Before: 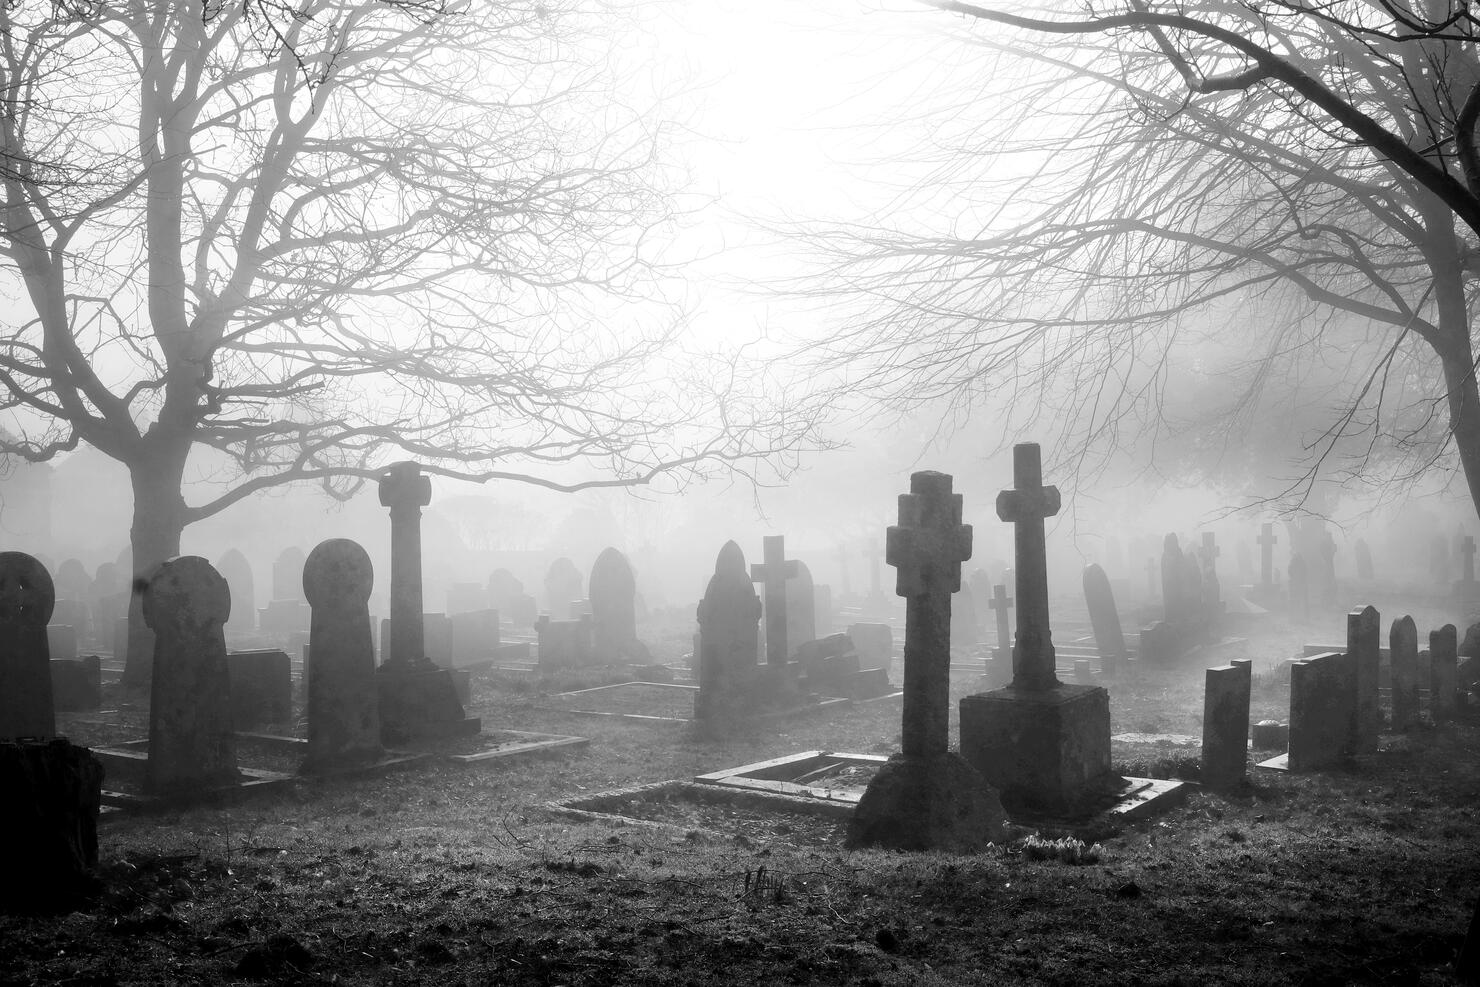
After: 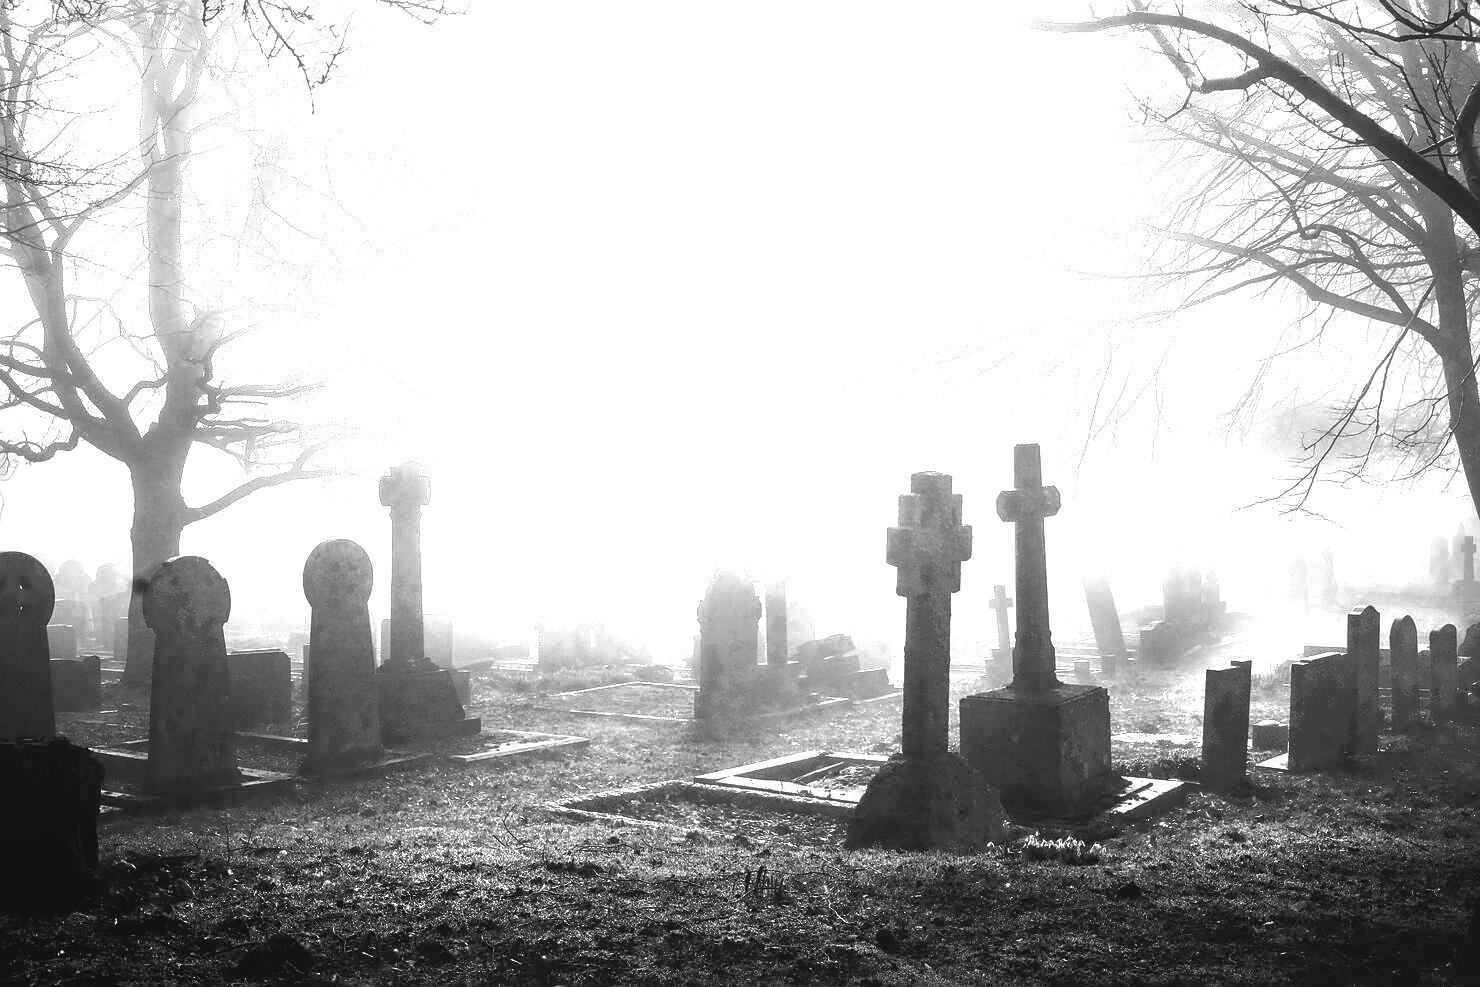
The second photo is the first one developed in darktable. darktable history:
sharpen: radius 1.864, amount 0.398, threshold 1.271
lowpass: radius 0.1, contrast 0.85, saturation 1.1, unbound 0
local contrast: detail 130%
monochrome: a 32, b 64, size 2.3
color balance rgb: linear chroma grading › shadows -30%, linear chroma grading › global chroma 35%, perceptual saturation grading › global saturation 75%, perceptual saturation grading › shadows -30%, perceptual brilliance grading › highlights 75%, perceptual brilliance grading › shadows -30%, global vibrance 35%
